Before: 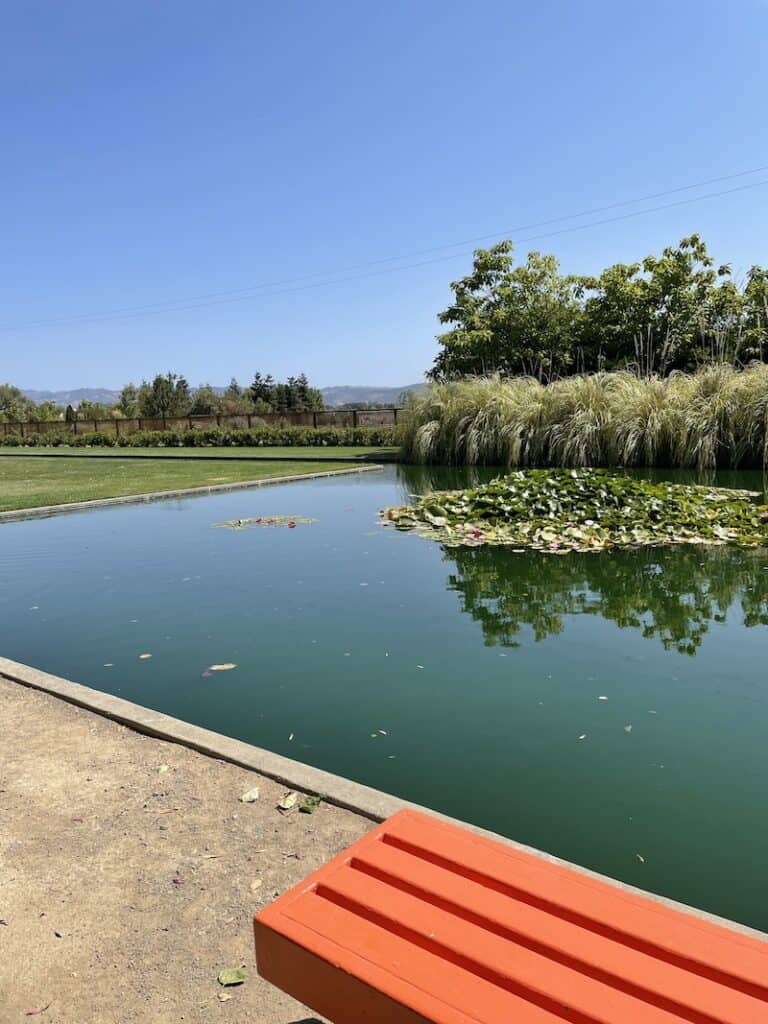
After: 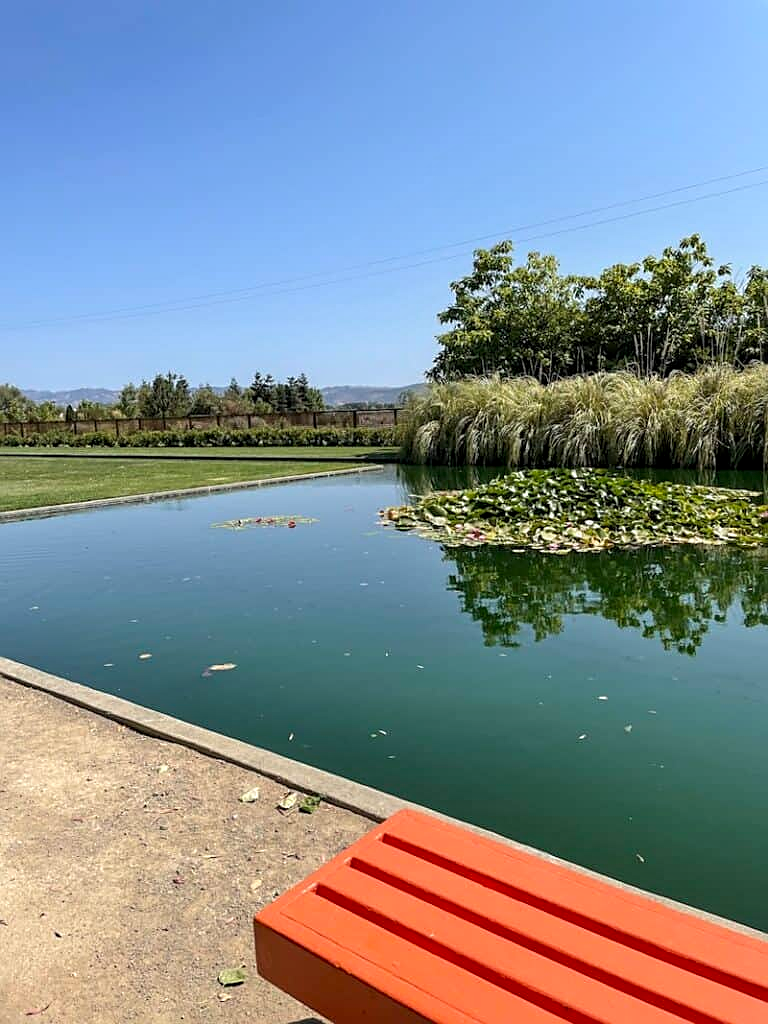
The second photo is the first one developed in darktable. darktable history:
shadows and highlights: shadows -22.57, highlights 44.98, soften with gaussian
local contrast: on, module defaults
sharpen: on, module defaults
